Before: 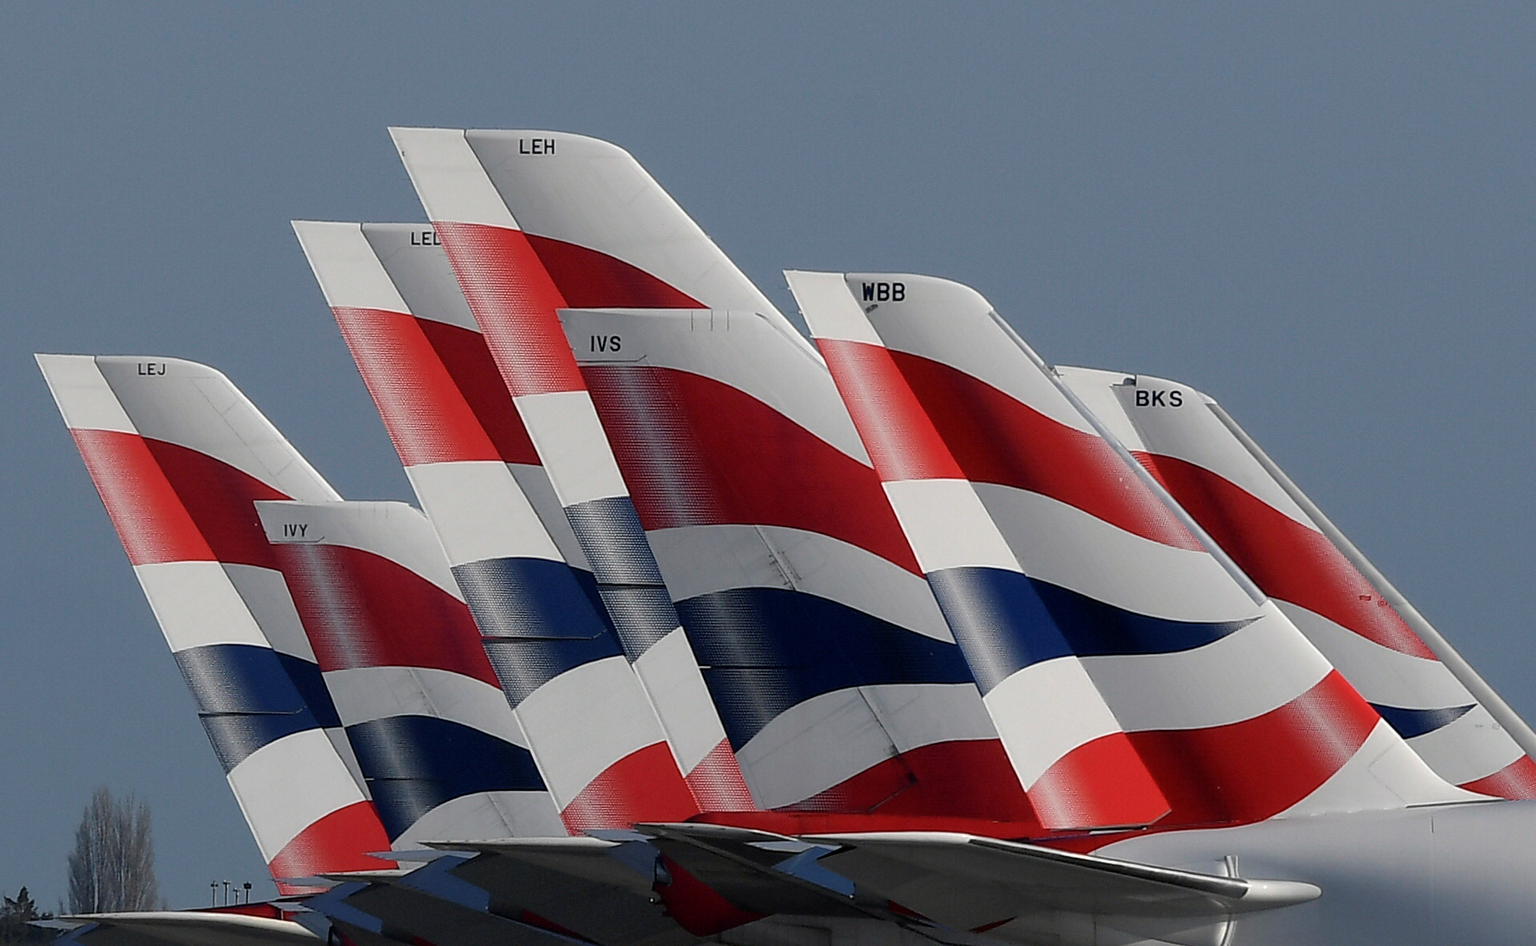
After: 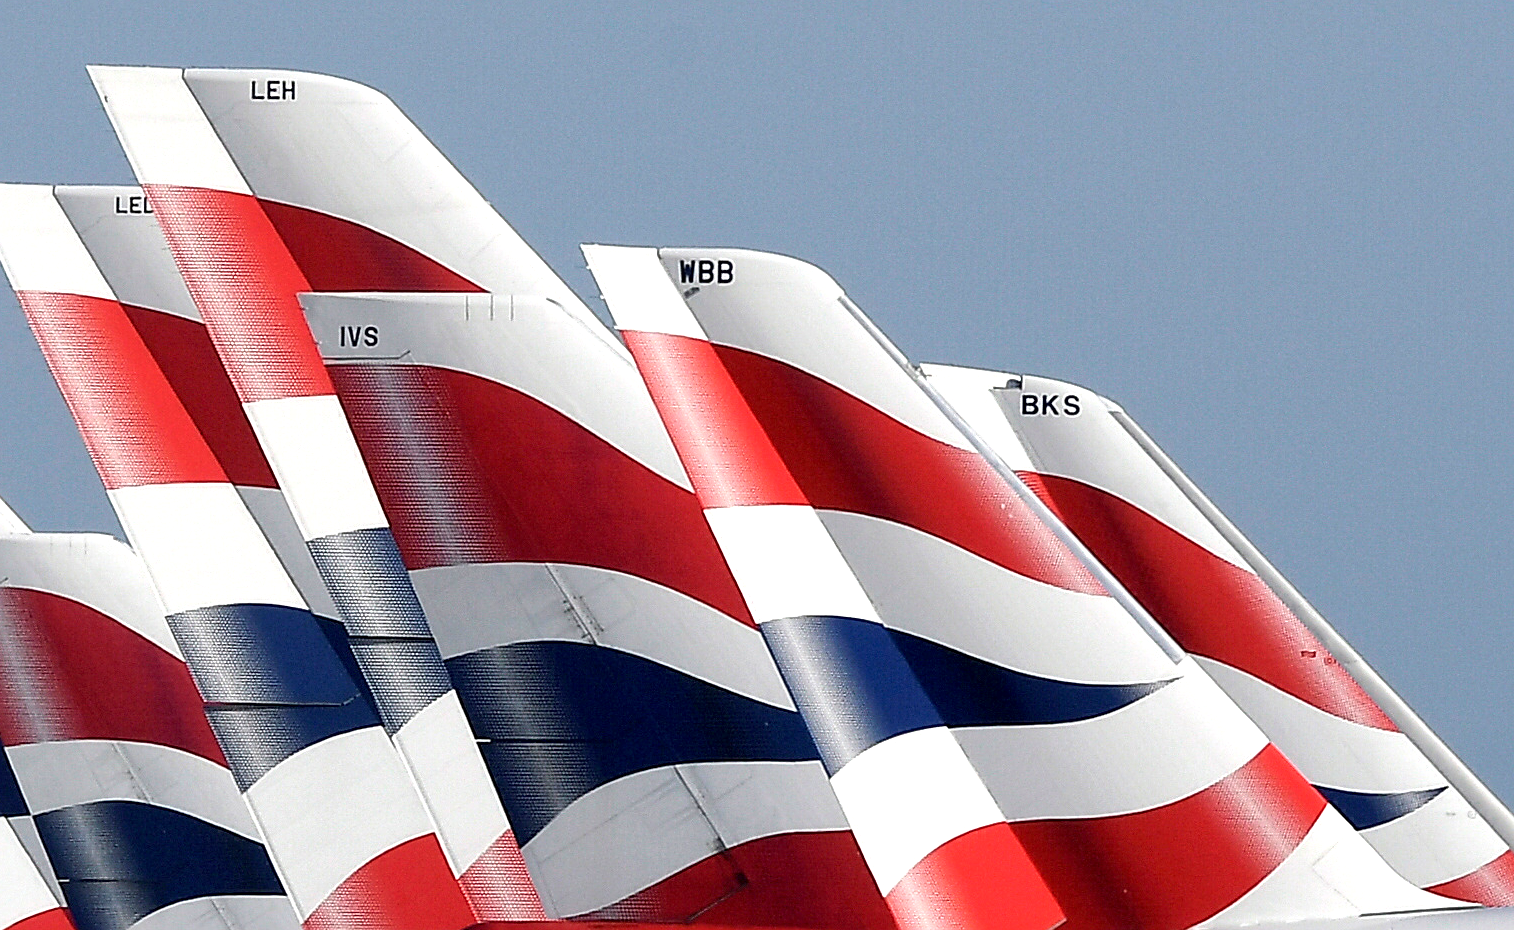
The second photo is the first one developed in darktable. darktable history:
crop and rotate: left 20.74%, top 7.912%, right 0.375%, bottom 13.378%
sharpen: on, module defaults
local contrast: mode bilateral grid, contrast 10, coarseness 25, detail 110%, midtone range 0.2
exposure: black level correction 0.001, exposure 0.955 EV, compensate exposure bias true, compensate highlight preservation false
